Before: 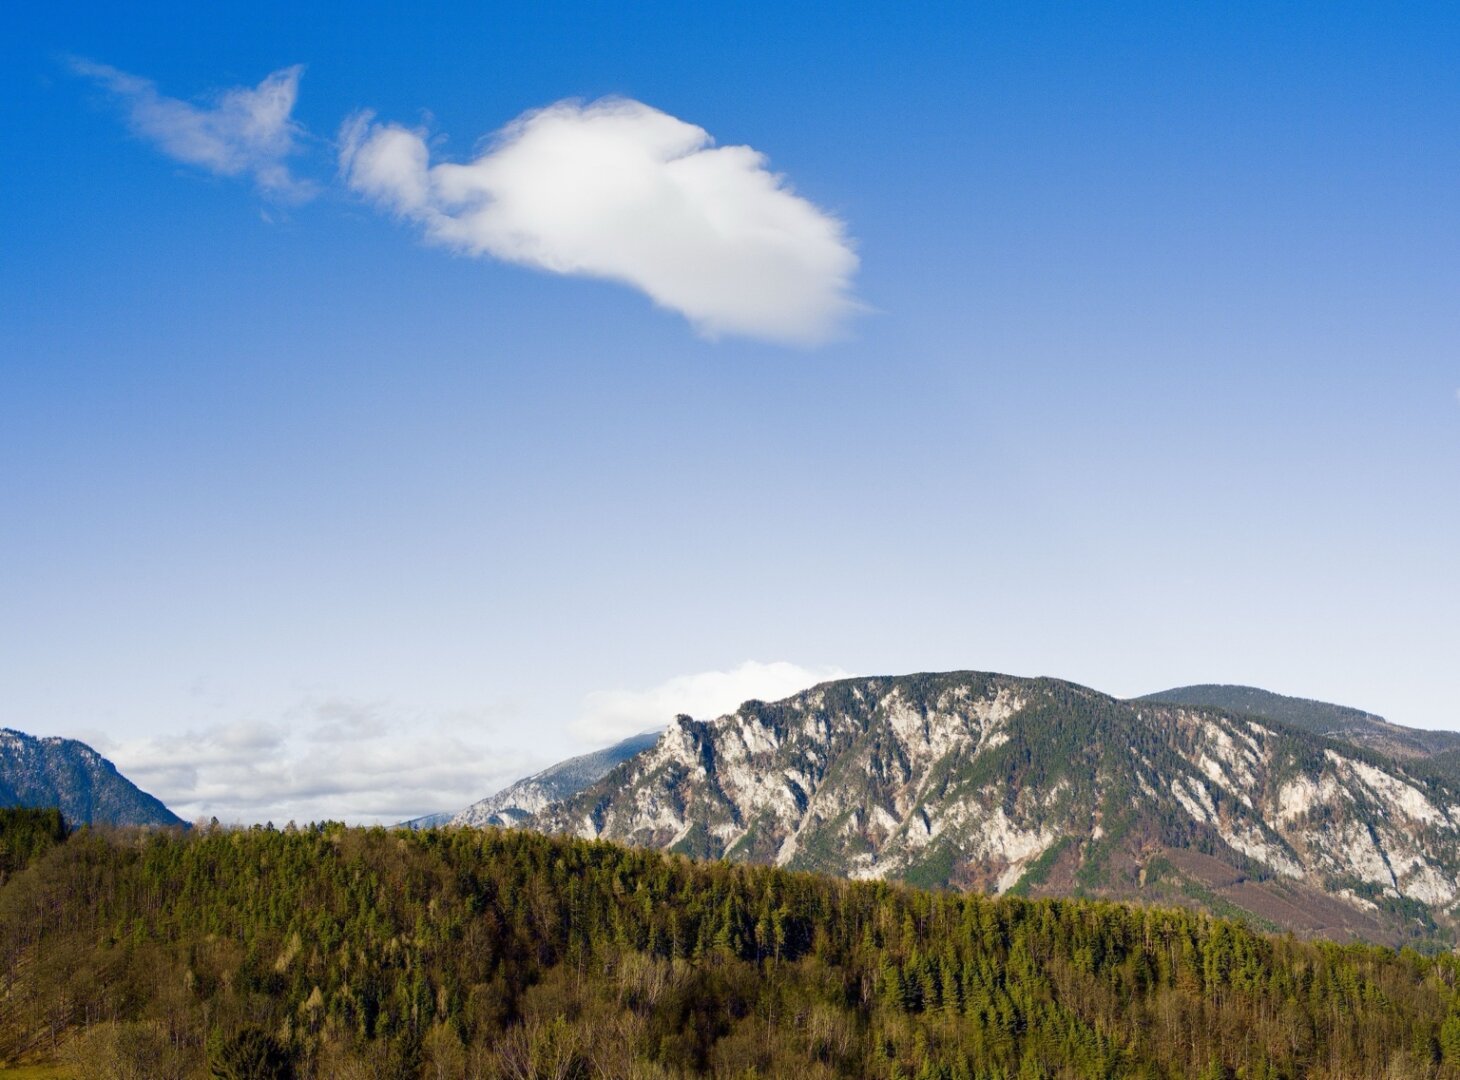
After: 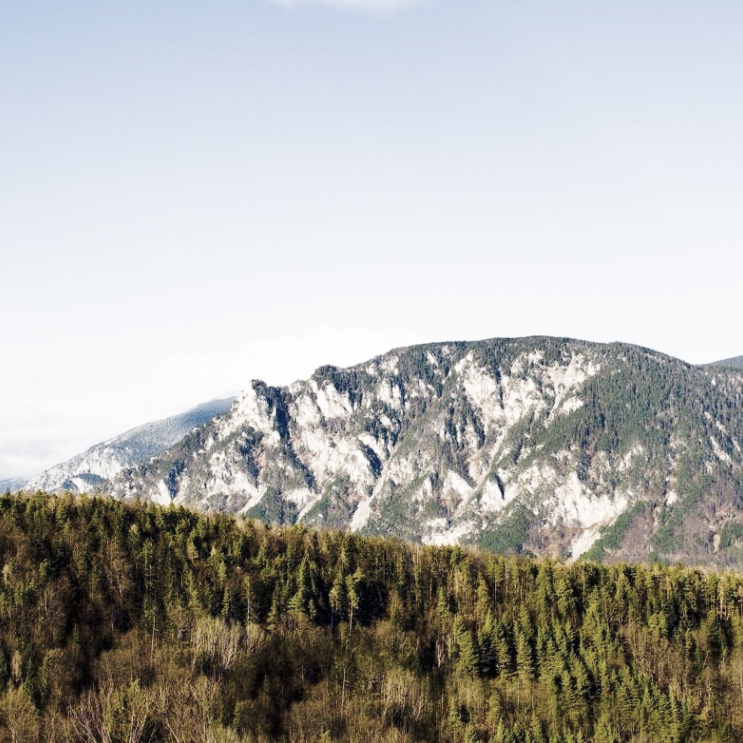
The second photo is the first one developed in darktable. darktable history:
crop and rotate: left 29.237%, top 31.152%, right 19.807%
color correction: saturation 0.57
tone curve: curves: ch0 [(0, 0) (0.003, 0.003) (0.011, 0.012) (0.025, 0.026) (0.044, 0.046) (0.069, 0.072) (0.1, 0.104) (0.136, 0.141) (0.177, 0.185) (0.224, 0.247) (0.277, 0.335) (0.335, 0.447) (0.399, 0.539) (0.468, 0.636) (0.543, 0.723) (0.623, 0.803) (0.709, 0.873) (0.801, 0.936) (0.898, 0.978) (1, 1)], preserve colors none
contrast equalizer: y [[0.5 ×6], [0.5 ×6], [0.5, 0.5, 0.501, 0.545, 0.707, 0.863], [0 ×6], [0 ×6]]
